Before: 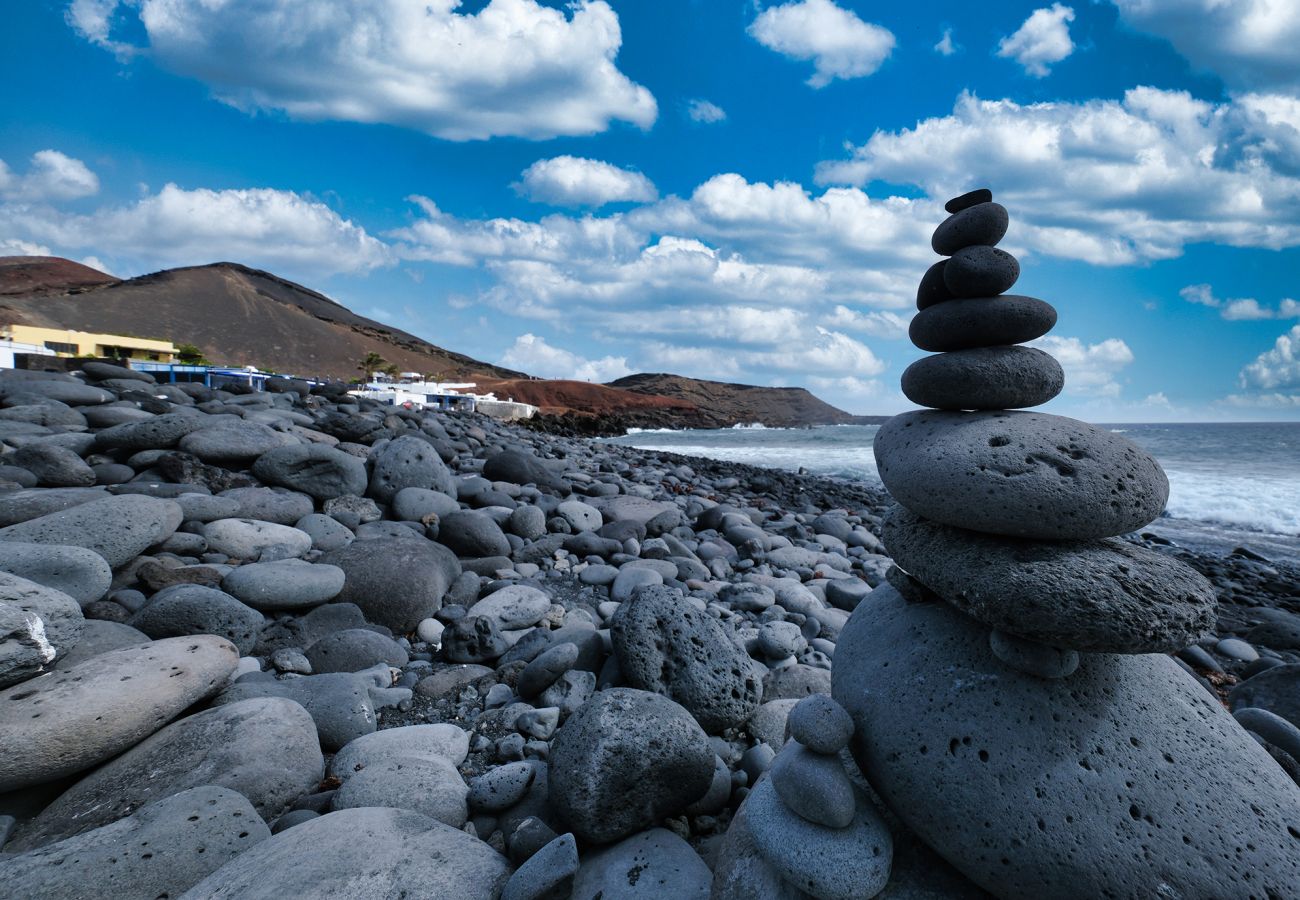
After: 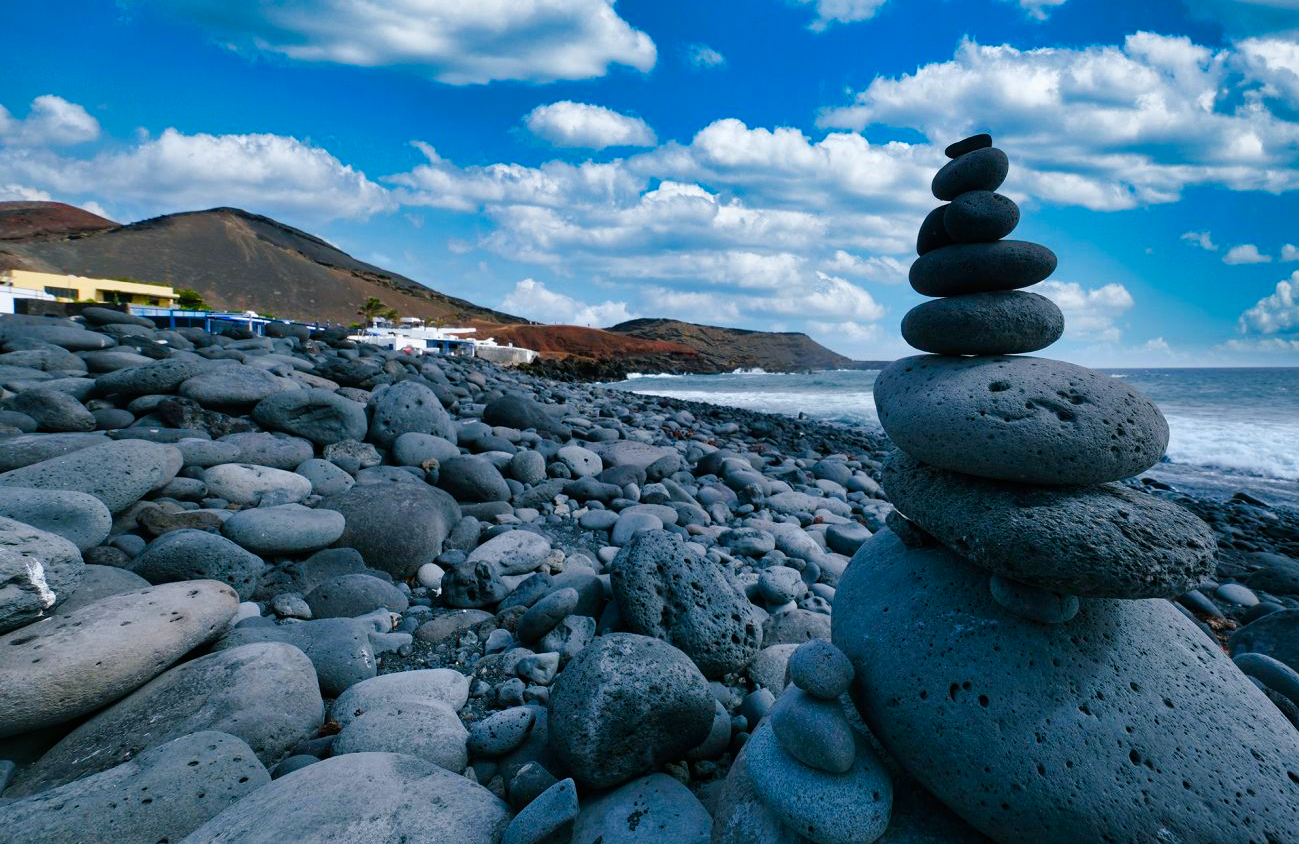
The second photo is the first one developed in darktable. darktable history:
color balance rgb: shadows lift › luminance -8.108%, shadows lift › chroma 2.283%, shadows lift › hue 163.52°, perceptual saturation grading › global saturation 20%, perceptual saturation grading › highlights -25.058%, perceptual saturation grading › shadows 50.255%, global vibrance 20%
crop and rotate: top 6.188%
